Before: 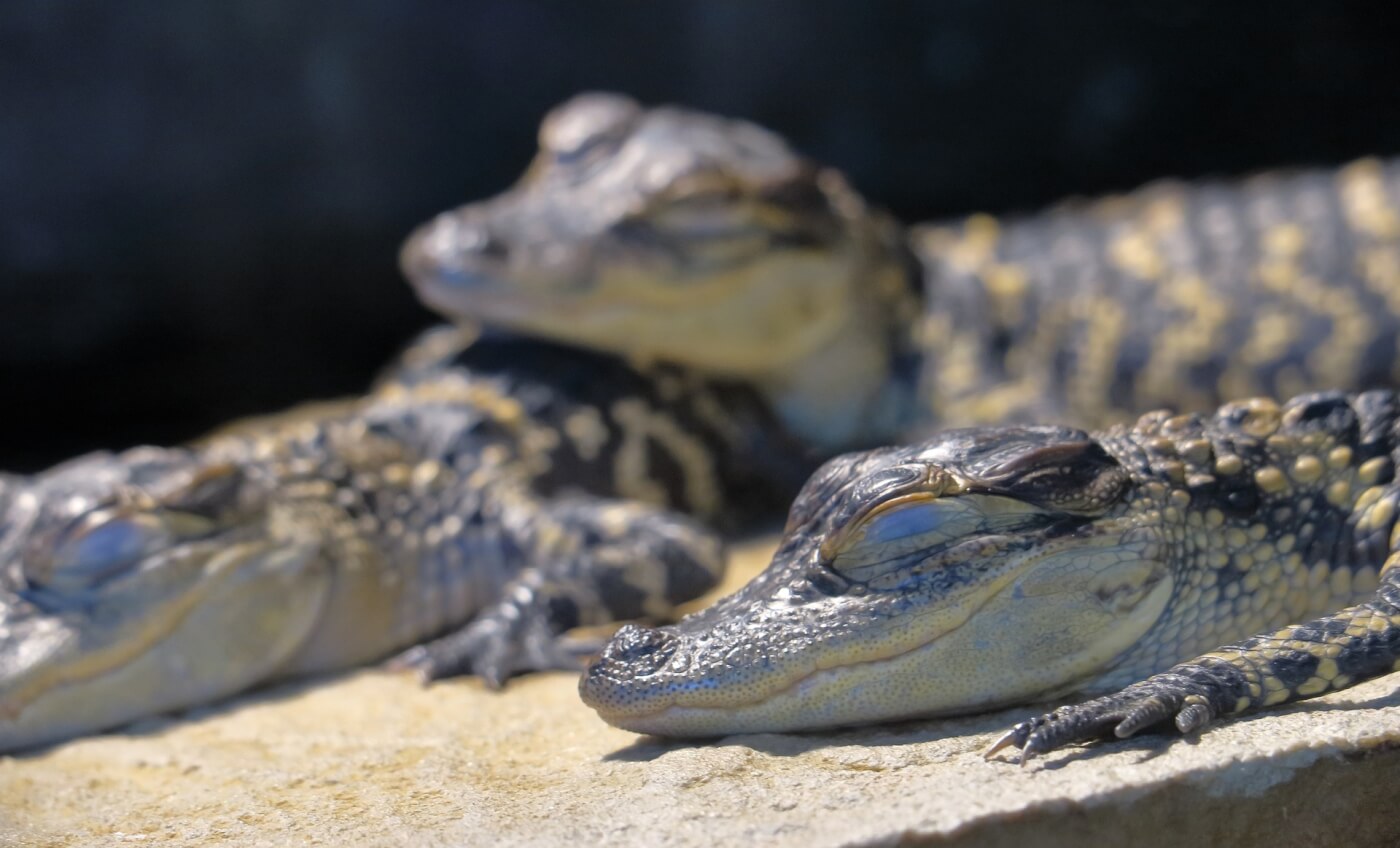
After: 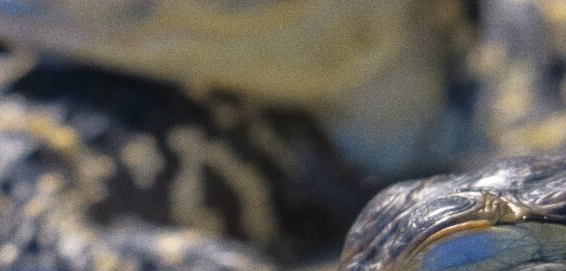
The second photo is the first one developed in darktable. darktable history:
grain: strength 26%
crop: left 31.751%, top 32.172%, right 27.8%, bottom 35.83%
